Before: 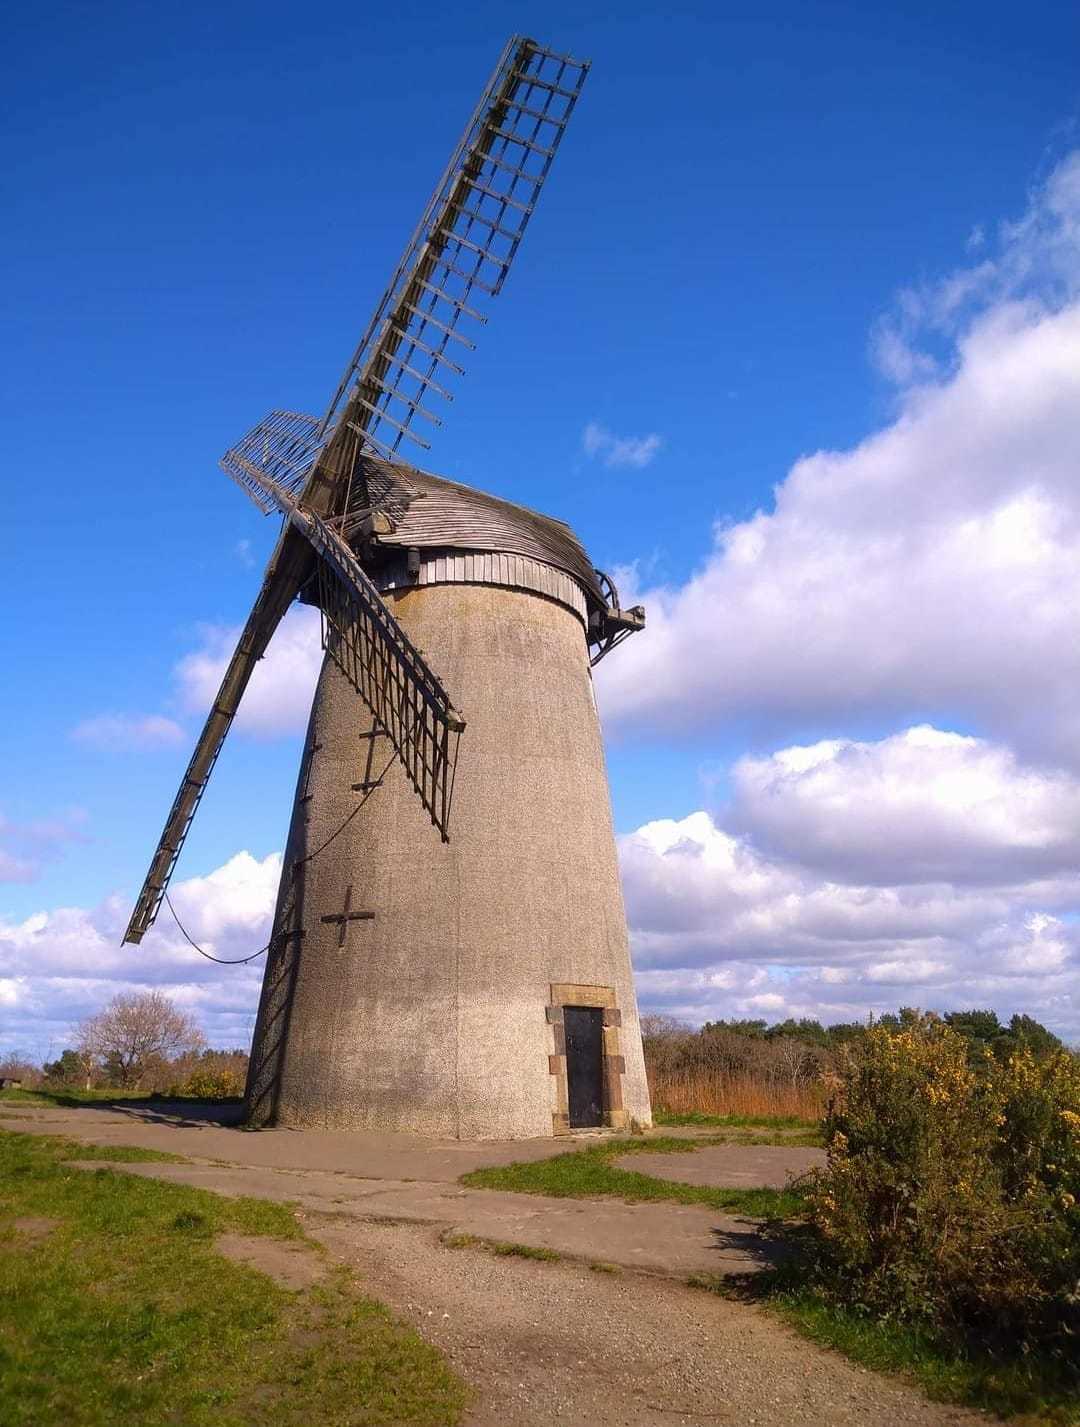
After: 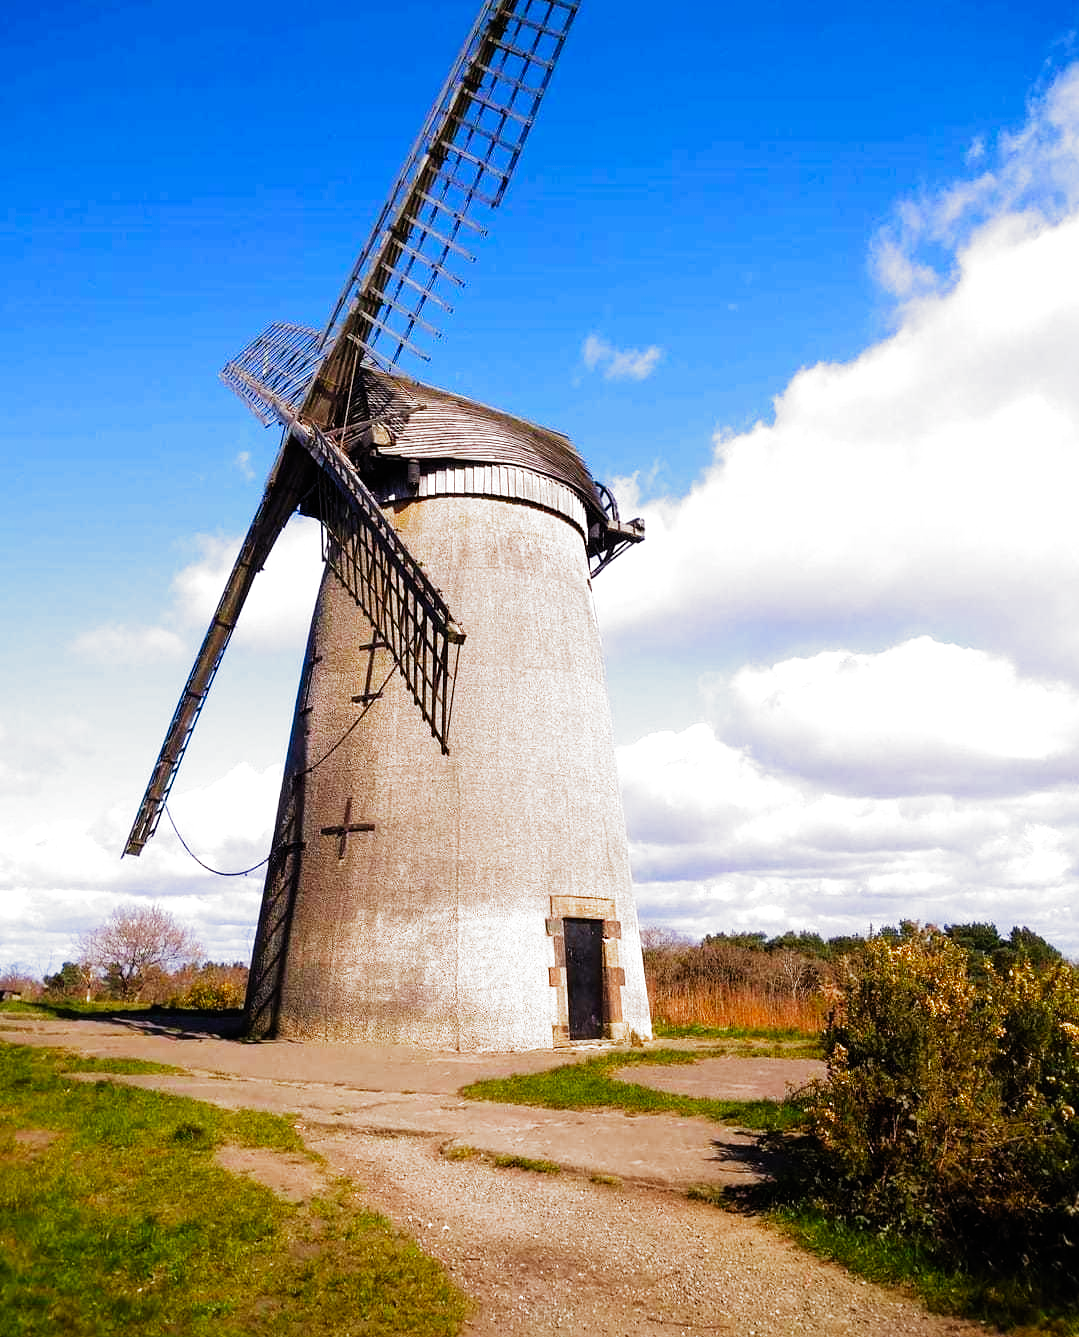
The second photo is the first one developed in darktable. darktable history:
crop and rotate: top 6.25%
exposure: exposure 0.636 EV, compensate highlight preservation false
filmic rgb: black relative exposure -6.43 EV, white relative exposure 2.43 EV, threshold 3 EV, hardness 5.27, latitude 0.1%, contrast 1.425, highlights saturation mix 2%, preserve chrominance no, color science v5 (2021), contrast in shadows safe, contrast in highlights safe, enable highlight reconstruction true
